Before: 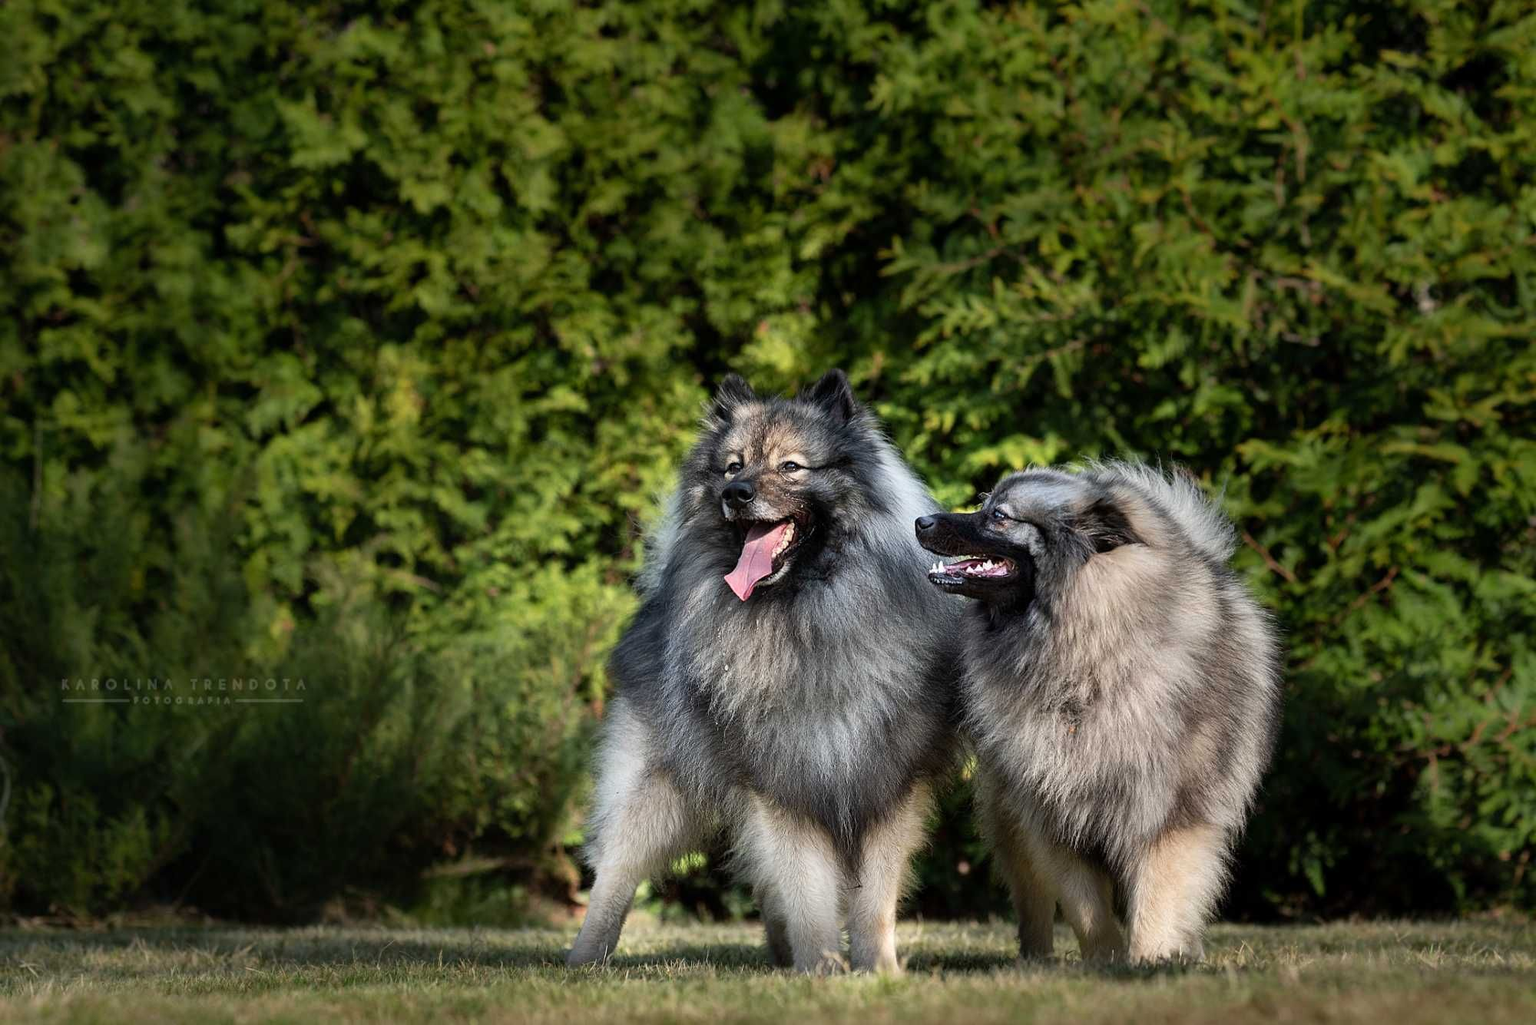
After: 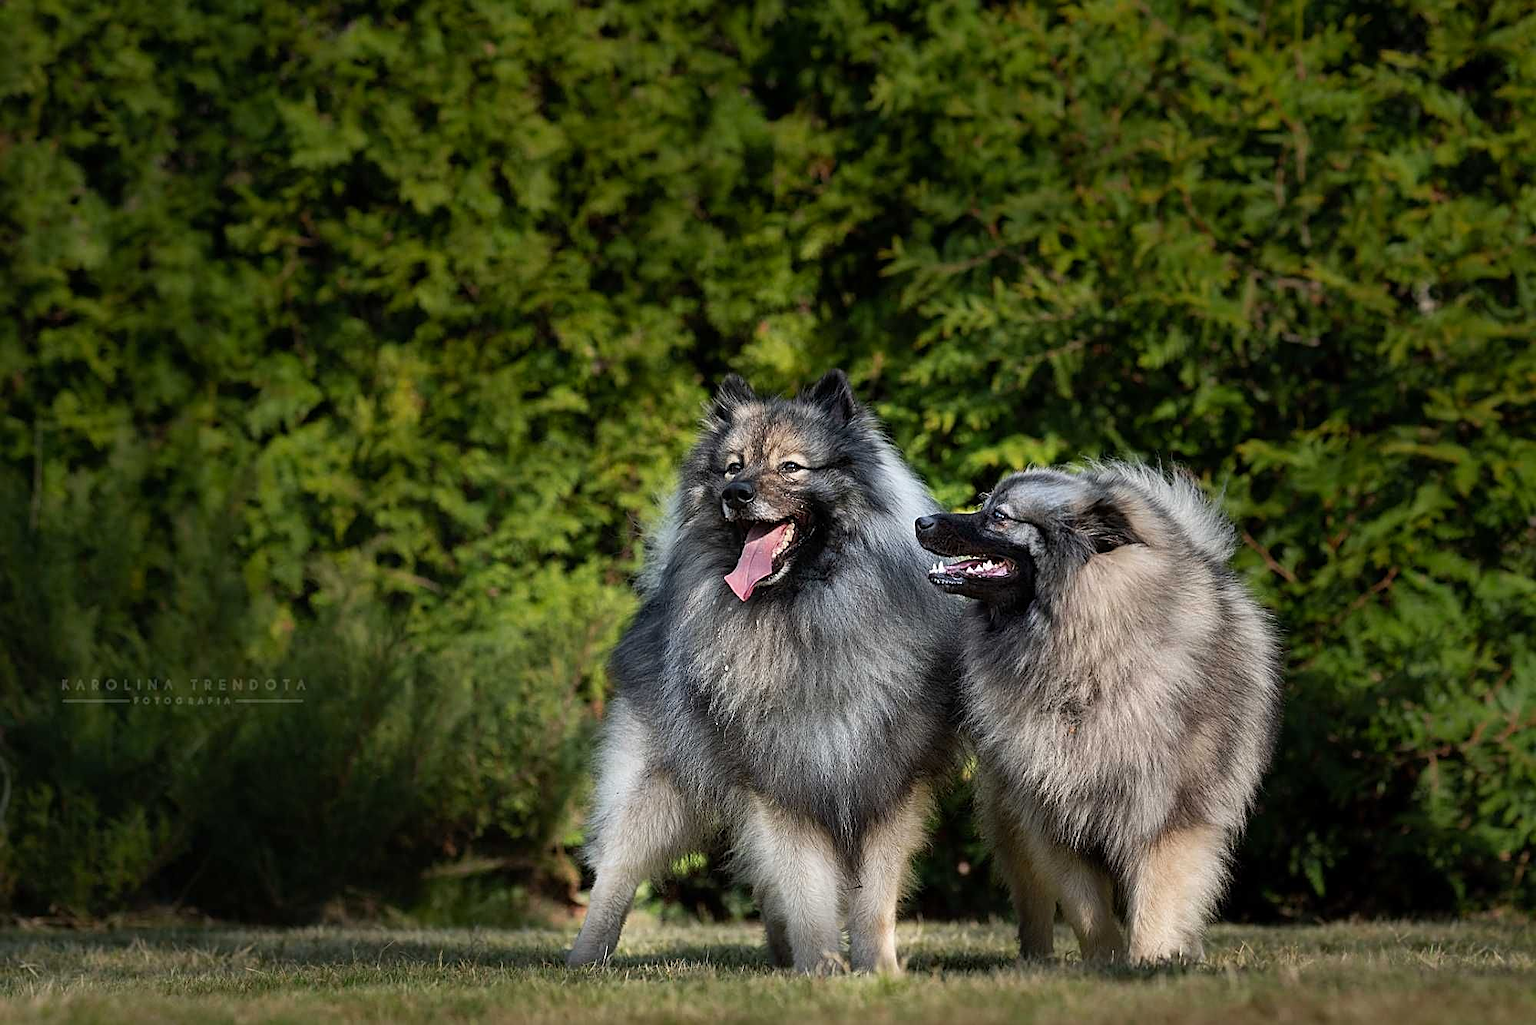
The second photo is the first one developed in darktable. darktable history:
sharpen: on, module defaults
tone equalizer: on, module defaults
color zones: curves: ch0 [(0, 0.425) (0.143, 0.422) (0.286, 0.42) (0.429, 0.419) (0.571, 0.419) (0.714, 0.42) (0.857, 0.422) (1, 0.425)]
exposure: compensate highlight preservation false
